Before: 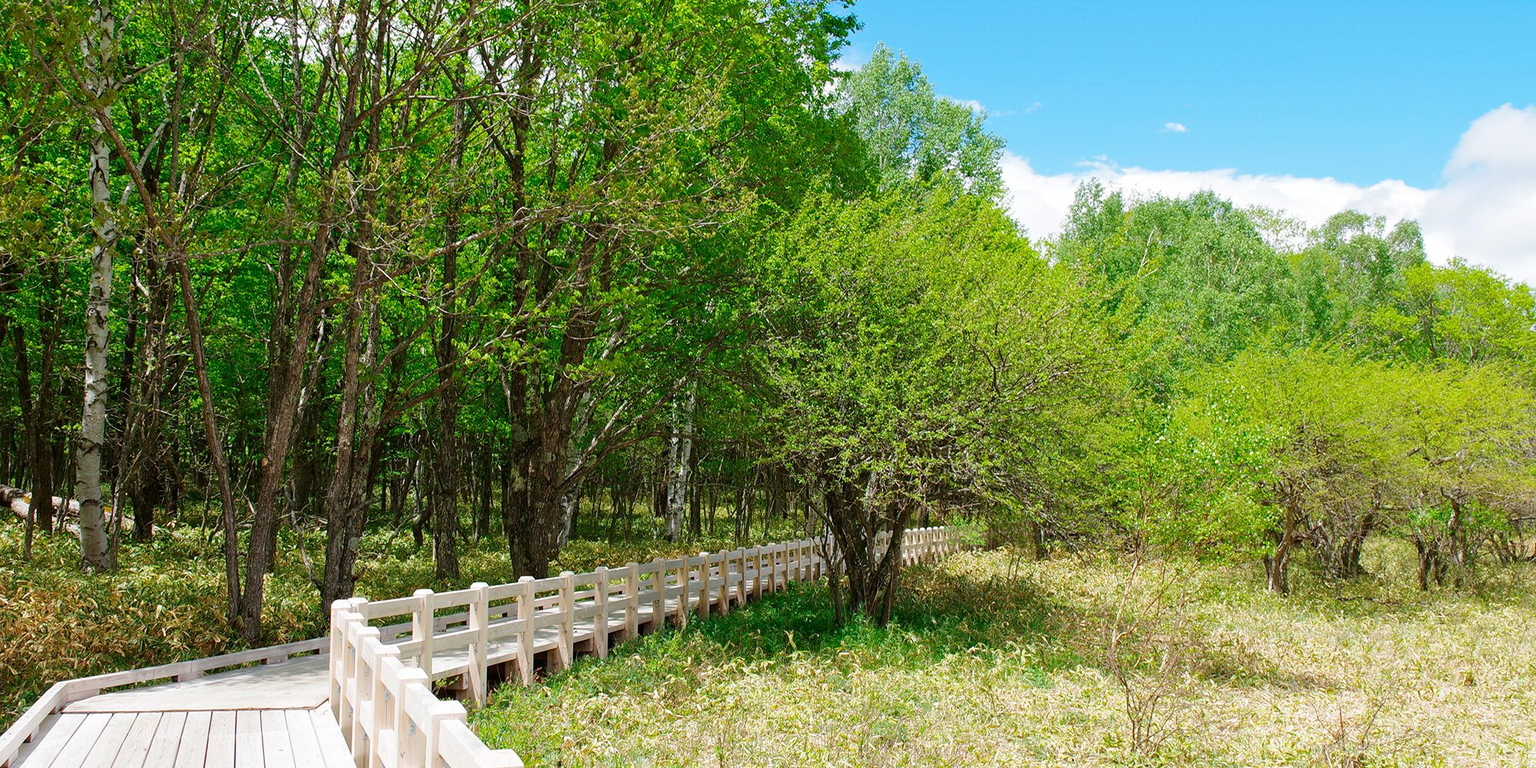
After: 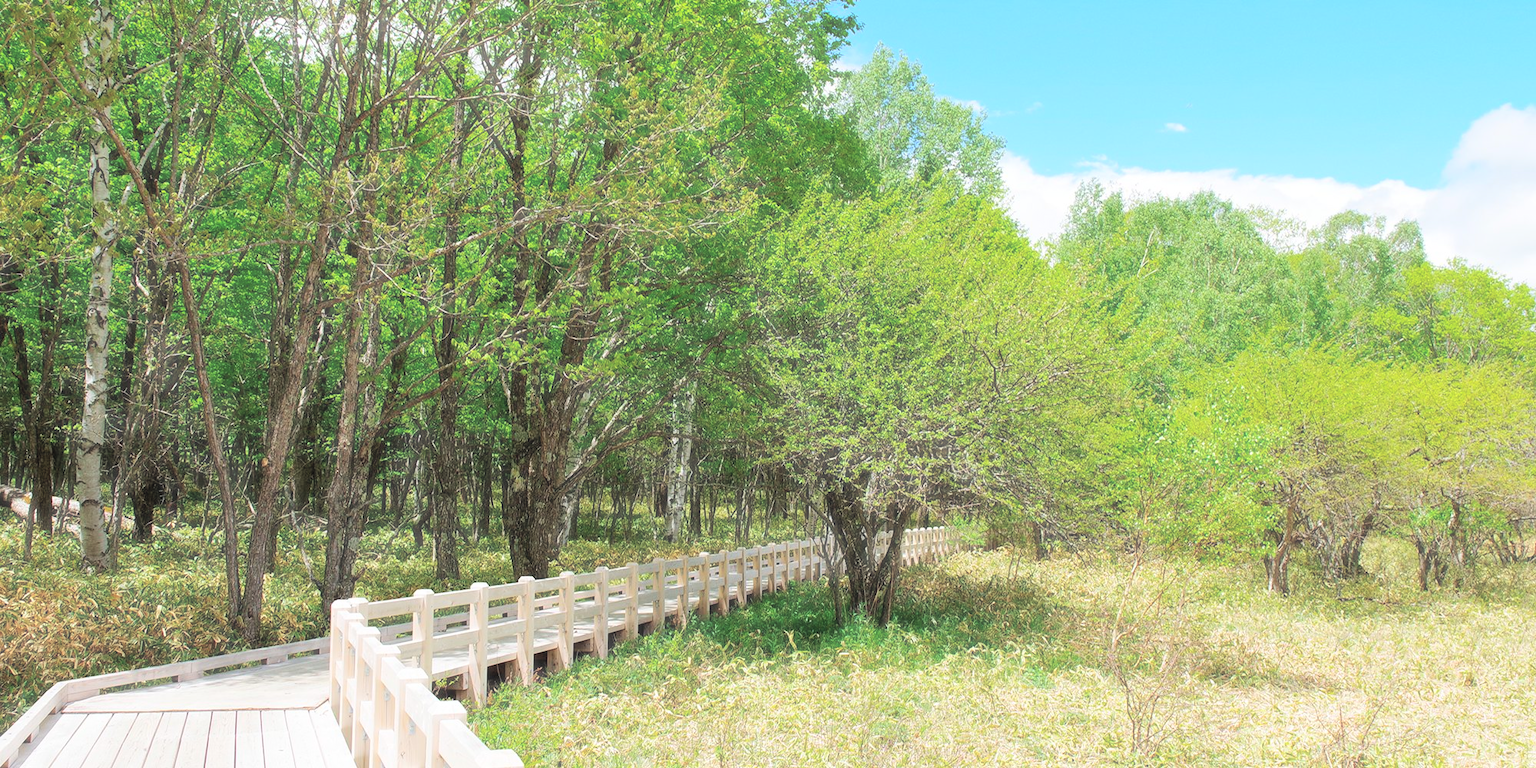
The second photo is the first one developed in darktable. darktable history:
haze removal: strength -0.1, adaptive false
global tonemap: drago (0.7, 100)
